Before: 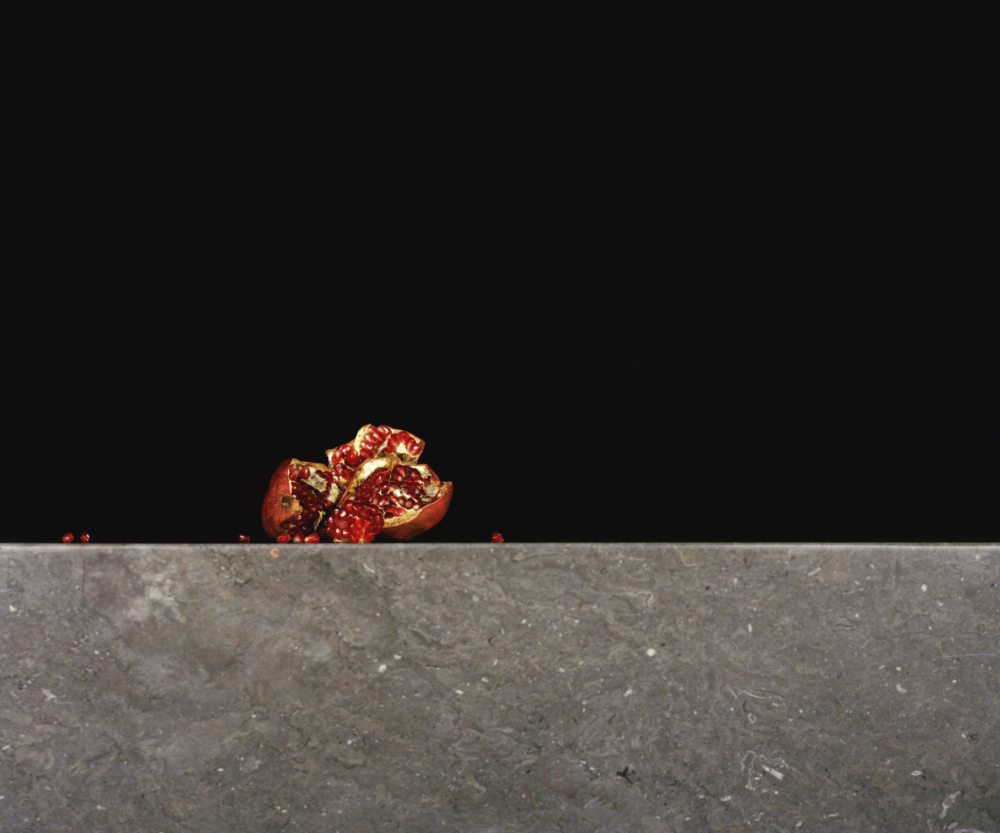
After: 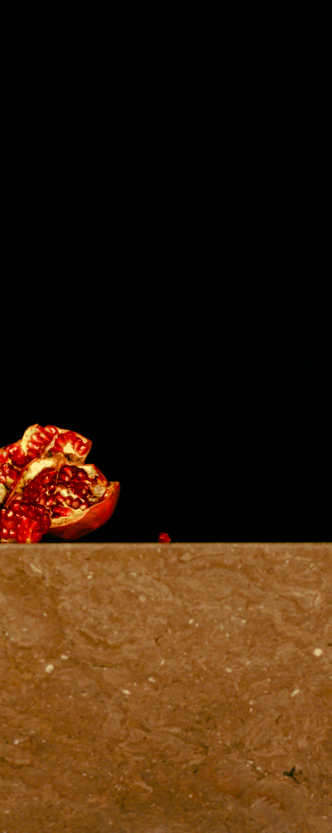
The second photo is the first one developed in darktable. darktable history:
crop: left 33.36%, right 33.36%
white balance: red 1.467, blue 0.684
color balance rgb: shadows lift › luminance -7.7%, shadows lift › chroma 2.13%, shadows lift › hue 165.27°, power › luminance -7.77%, power › chroma 1.34%, power › hue 330.55°, highlights gain › luminance -33.33%, highlights gain › chroma 5.68%, highlights gain › hue 217.2°, global offset › luminance -0.33%, global offset › chroma 0.11%, global offset › hue 165.27°, perceptual saturation grading › global saturation 27.72%, perceptual saturation grading › highlights -25%, perceptual saturation grading › mid-tones 25%, perceptual saturation grading › shadows 50%
